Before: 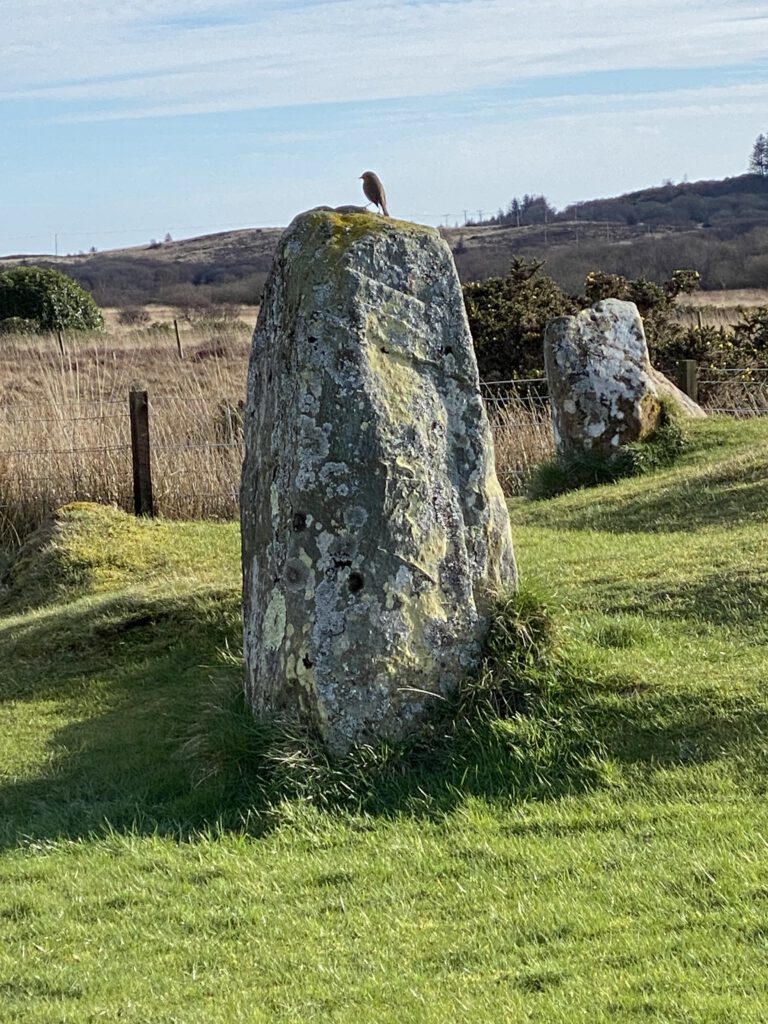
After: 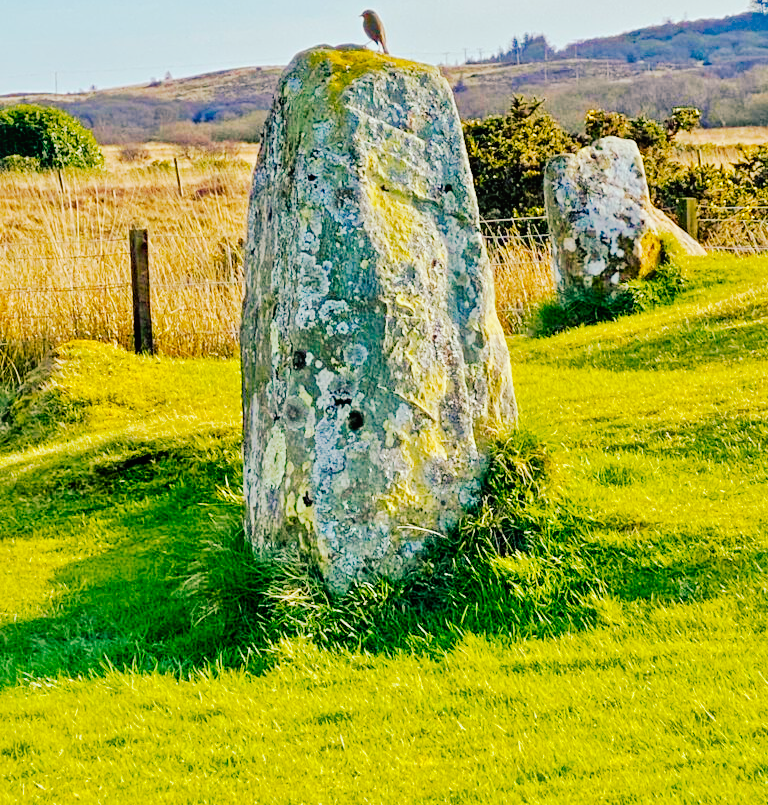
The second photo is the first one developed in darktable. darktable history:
color balance rgb: shadows lift › luminance -28.892%, shadows lift › chroma 10.198%, shadows lift › hue 229.82°, power › luminance 9.921%, power › chroma 2.813%, power › hue 57.72°, perceptual saturation grading › global saturation 41.999%, perceptual brilliance grading › global brilliance 2.986%, perceptual brilliance grading › highlights -2.773%, perceptual brilliance grading › shadows 3.429%, global vibrance 20%
crop and rotate: top 15.893%, bottom 5.441%
shadows and highlights: shadows 25.29, highlights -26.36
tone curve: curves: ch0 [(0, 0.017) (0.091, 0.04) (0.296, 0.276) (0.439, 0.482) (0.64, 0.729) (0.785, 0.817) (0.995, 0.917)]; ch1 [(0, 0) (0.384, 0.365) (0.463, 0.447) (0.486, 0.474) (0.503, 0.497) (0.526, 0.52) (0.555, 0.564) (0.578, 0.589) (0.638, 0.66) (0.766, 0.773) (1, 1)]; ch2 [(0, 0) (0.374, 0.344) (0.446, 0.443) (0.501, 0.509) (0.528, 0.522) (0.569, 0.593) (0.61, 0.646) (0.666, 0.688) (1, 1)], preserve colors none
tone equalizer: -7 EV 0.144 EV, -6 EV 0.633 EV, -5 EV 1.13 EV, -4 EV 1.35 EV, -3 EV 1.15 EV, -2 EV 0.6 EV, -1 EV 0.163 EV, mask exposure compensation -0.5 EV
exposure: exposure 0.297 EV, compensate exposure bias true, compensate highlight preservation false
local contrast: mode bilateral grid, contrast 28, coarseness 15, detail 116%, midtone range 0.2
